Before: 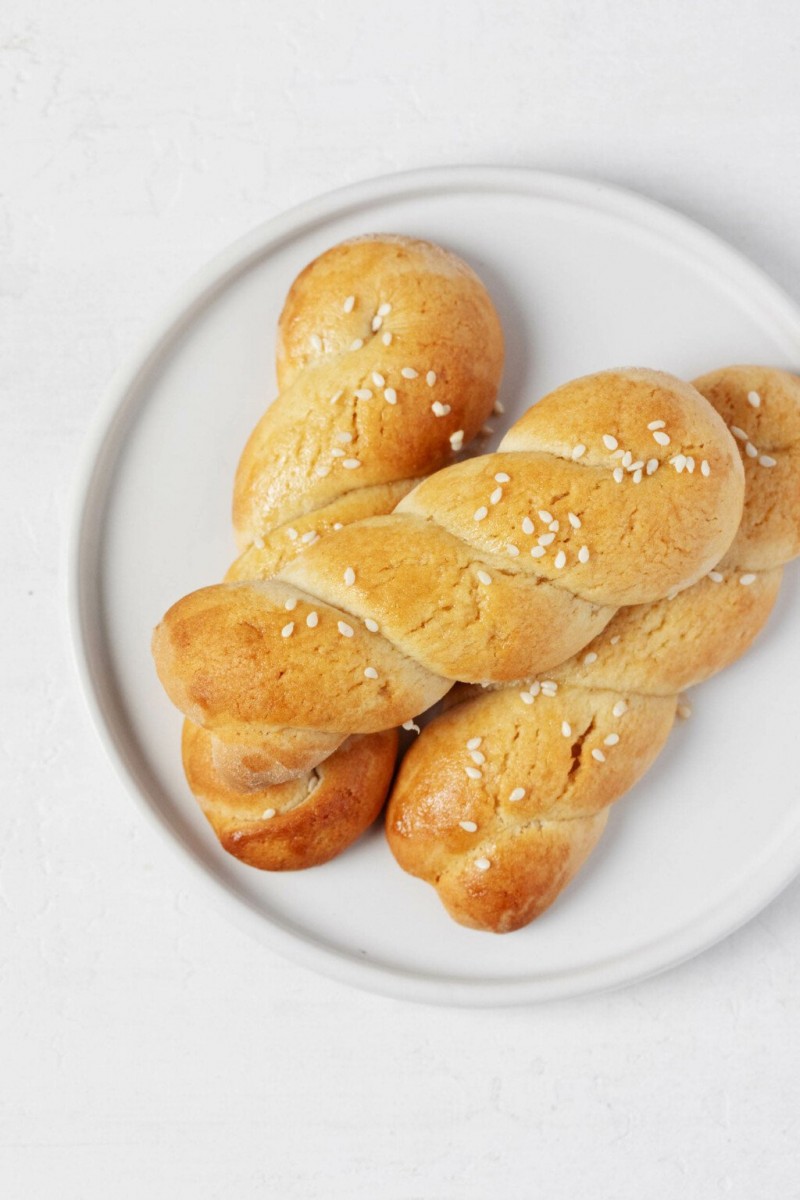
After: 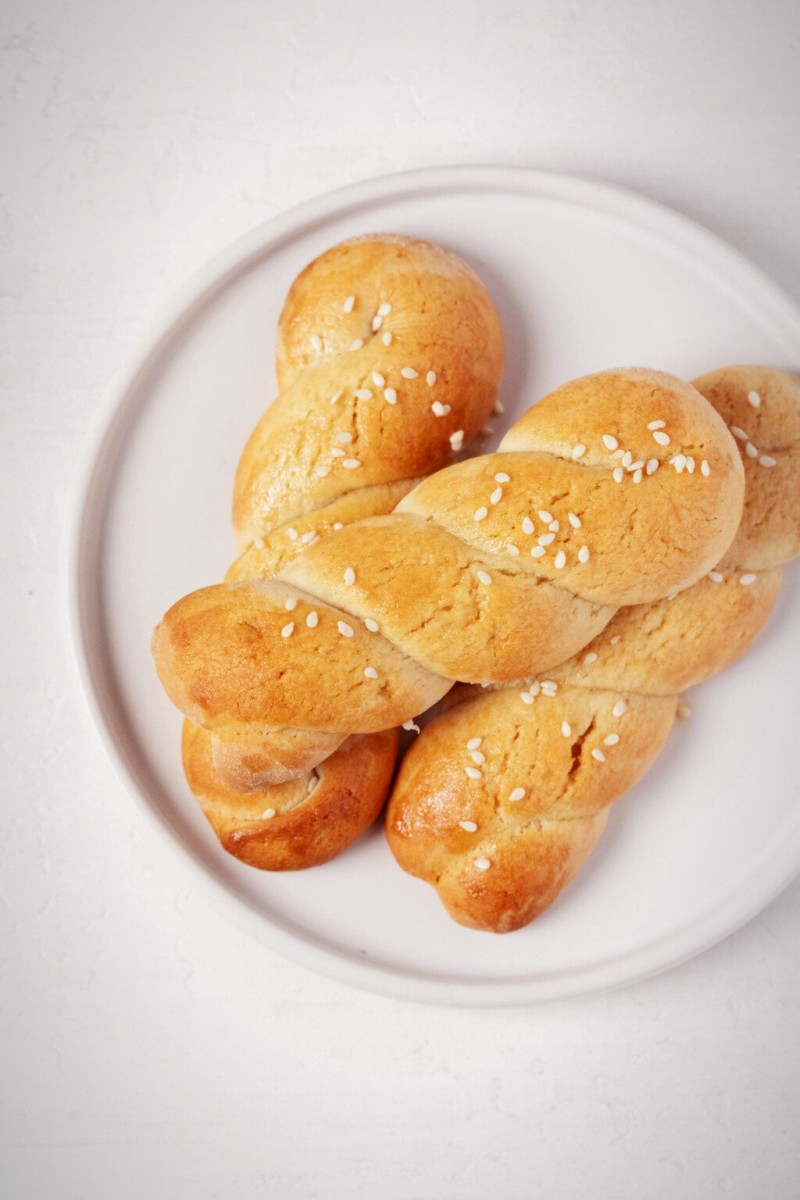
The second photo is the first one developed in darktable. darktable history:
rgb levels: mode RGB, independent channels, levels [[0, 0.474, 1], [0, 0.5, 1], [0, 0.5, 1]]
vignetting: fall-off radius 70%, automatic ratio true
